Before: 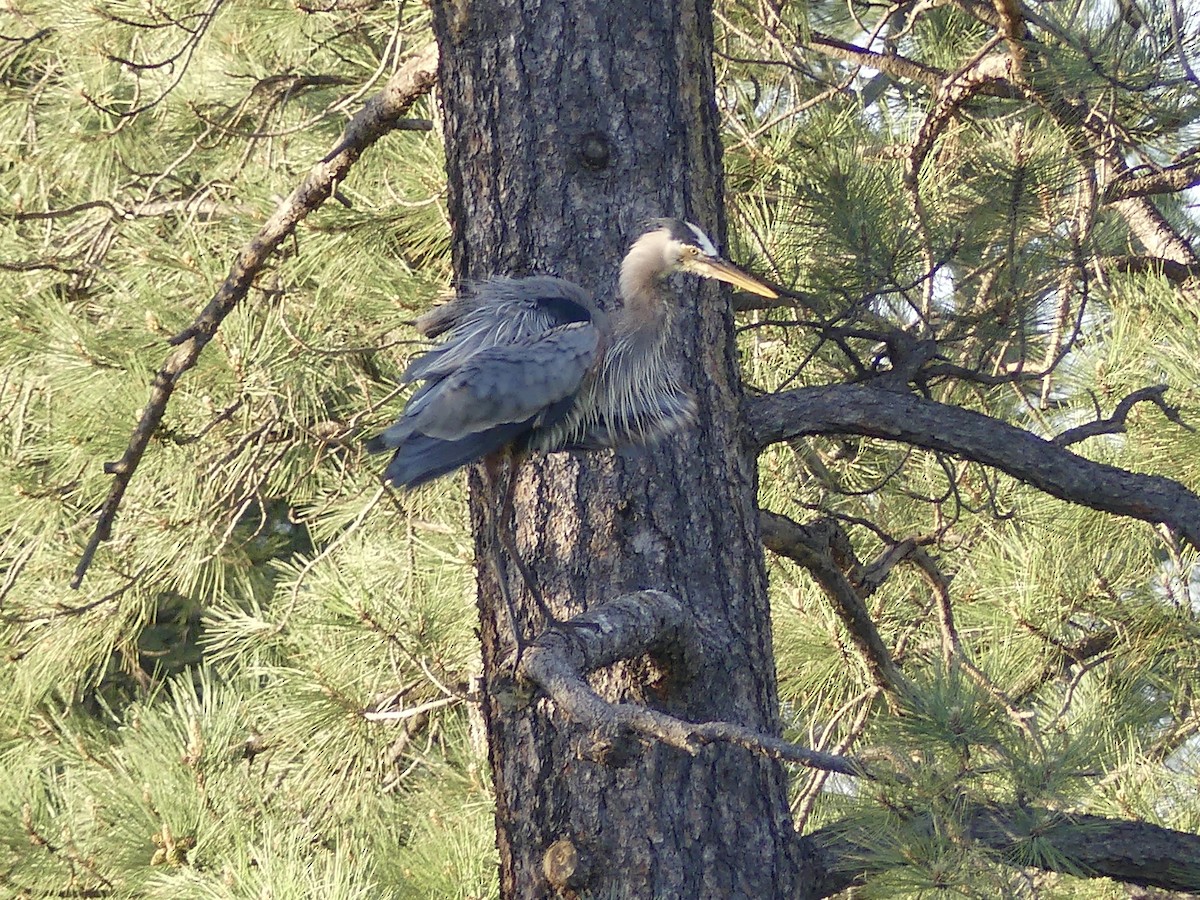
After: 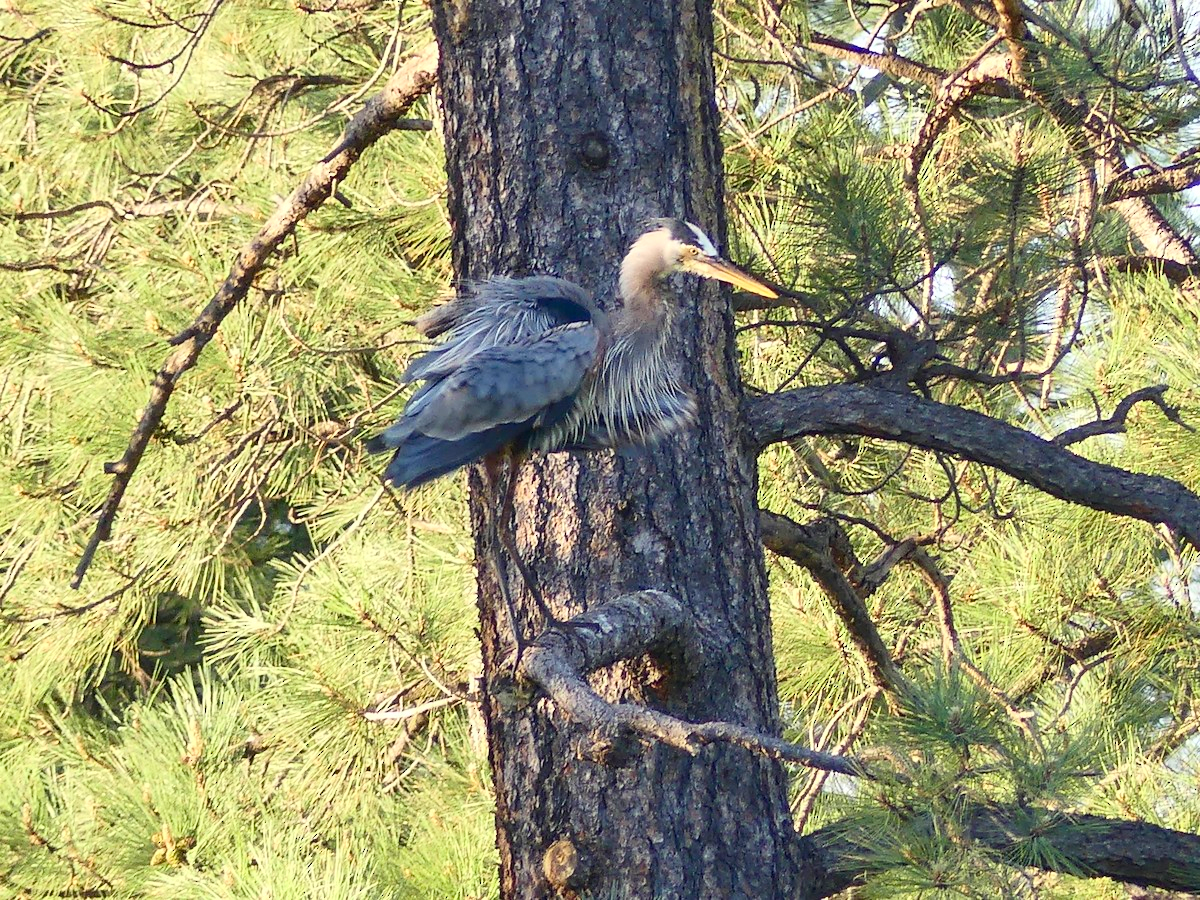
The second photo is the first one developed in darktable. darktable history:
contrast brightness saturation: contrast 0.233, brightness 0.095, saturation 0.288
